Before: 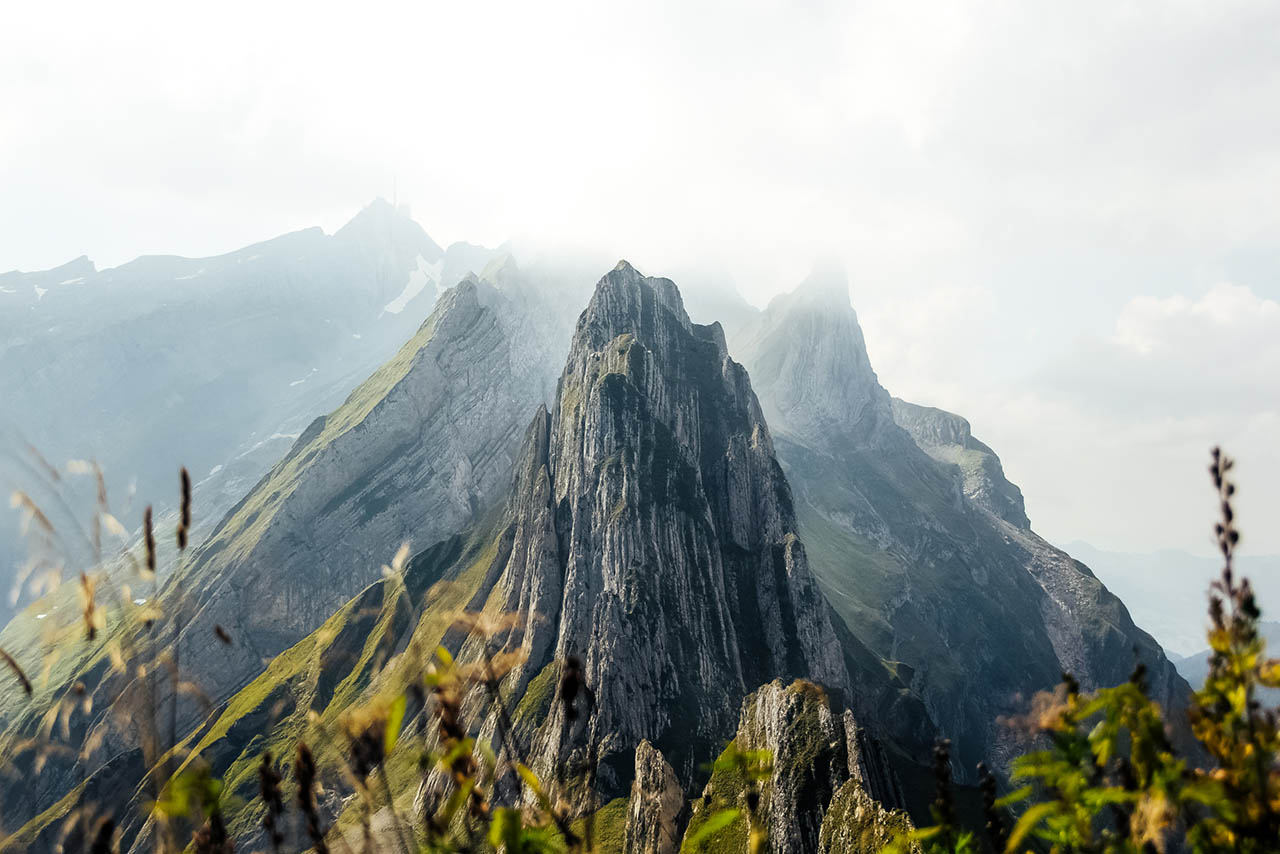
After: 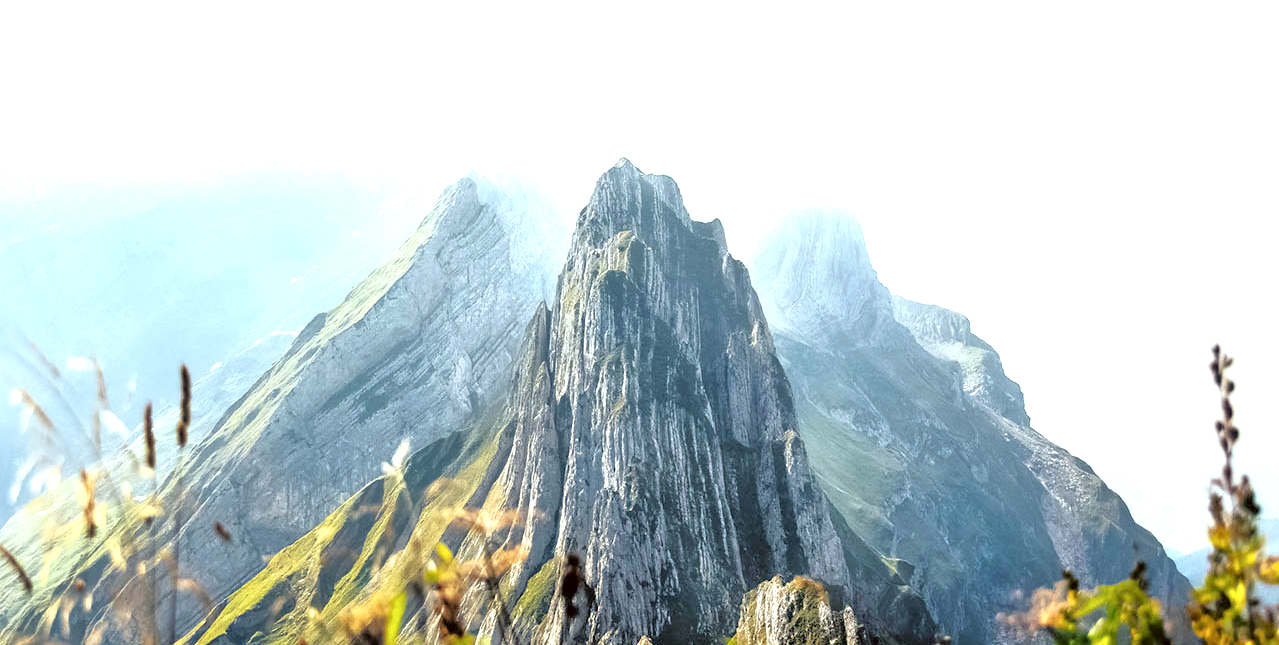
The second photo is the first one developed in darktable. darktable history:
color correction: highlights a* -3.5, highlights b* -6.23, shadows a* 2.94, shadows b* 5.74
crop and rotate: top 12.094%, bottom 12.348%
tone equalizer: -7 EV 0.154 EV, -6 EV 0.625 EV, -5 EV 1.15 EV, -4 EV 1.33 EV, -3 EV 1.17 EV, -2 EV 0.6 EV, -1 EV 0.158 EV, mask exposure compensation -0.505 EV
exposure: exposure 0.994 EV, compensate highlight preservation false
